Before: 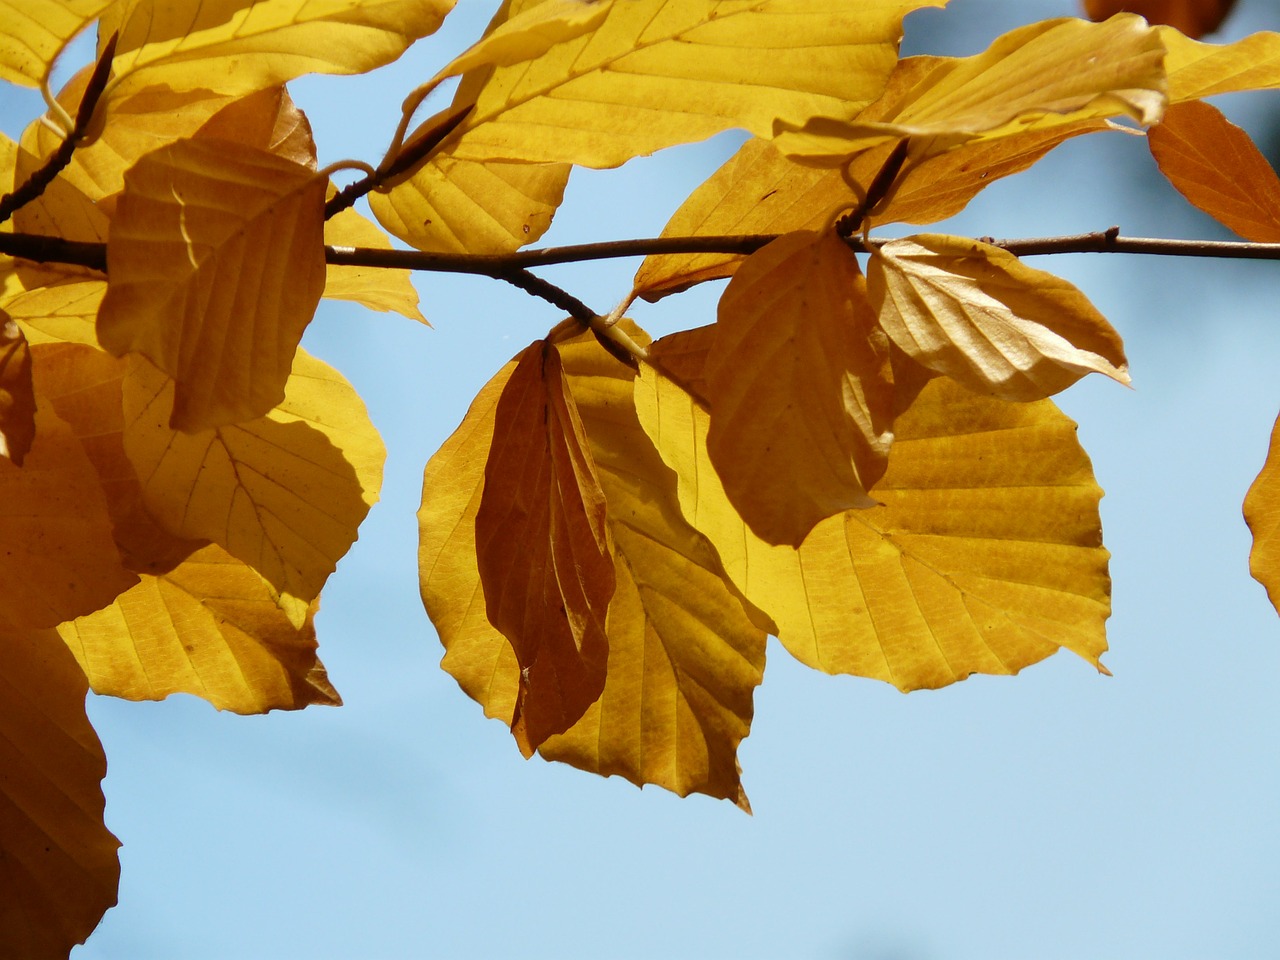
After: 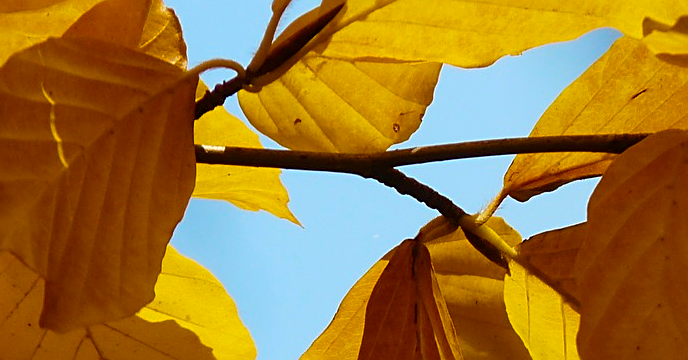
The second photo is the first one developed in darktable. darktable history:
crop: left 10.157%, top 10.59%, right 36.049%, bottom 51.891%
sharpen: on, module defaults
color balance rgb: linear chroma grading › global chroma 13.875%, perceptual saturation grading › global saturation 29.477%, global vibrance 10.015%
